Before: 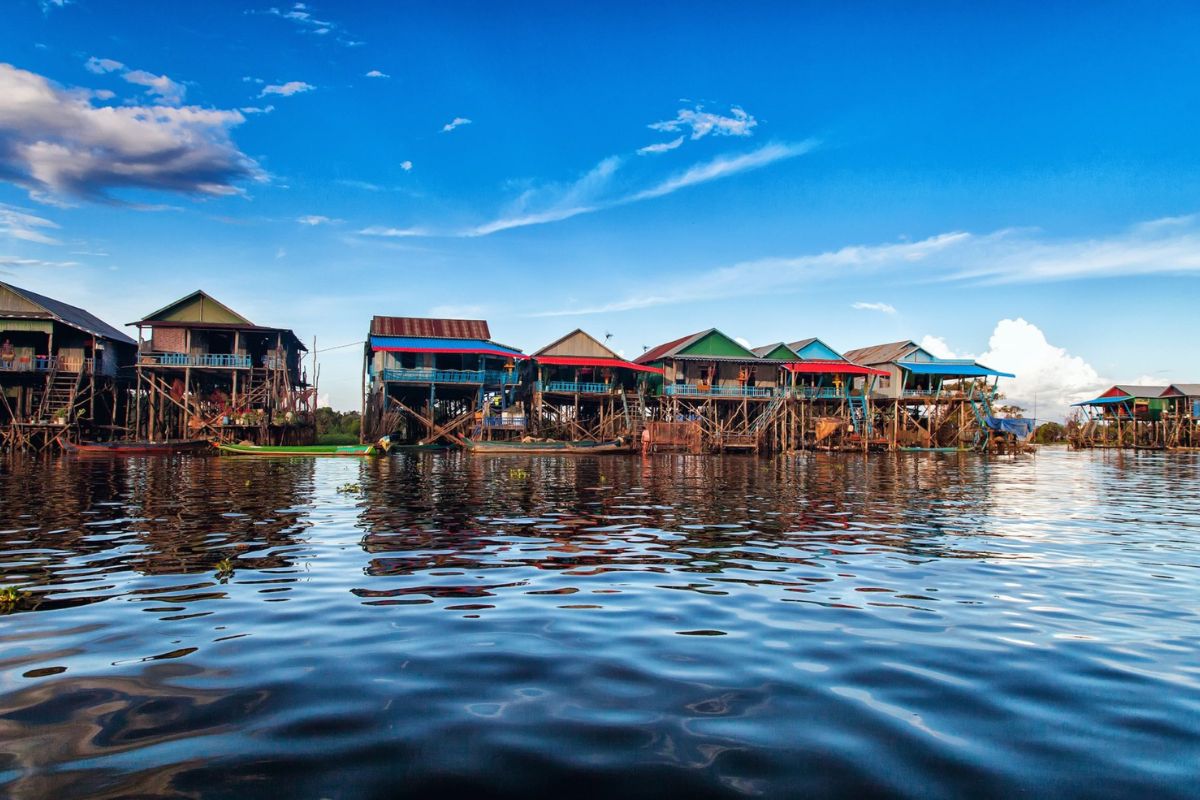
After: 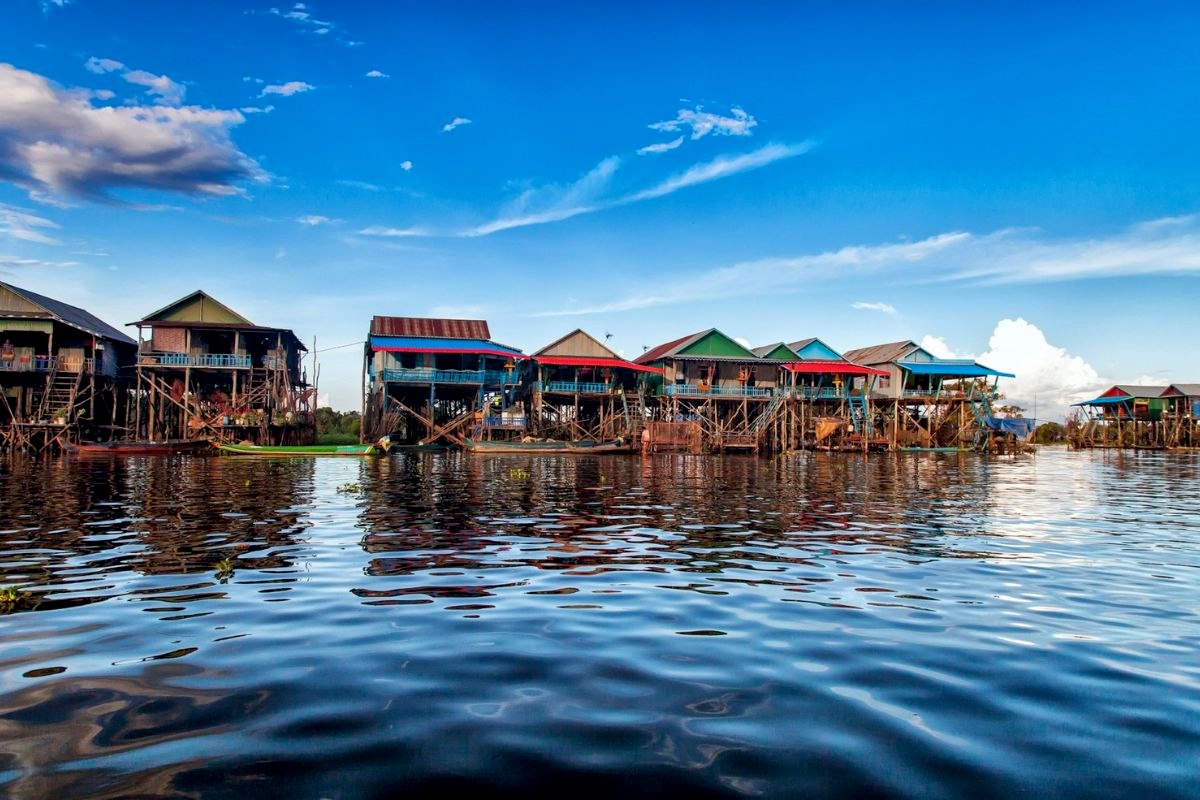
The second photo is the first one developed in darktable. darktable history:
exposure: black level correction 0.005, exposure 0.014 EV, compensate highlight preservation false
shadows and highlights: shadows 25, highlights -48, soften with gaussian
